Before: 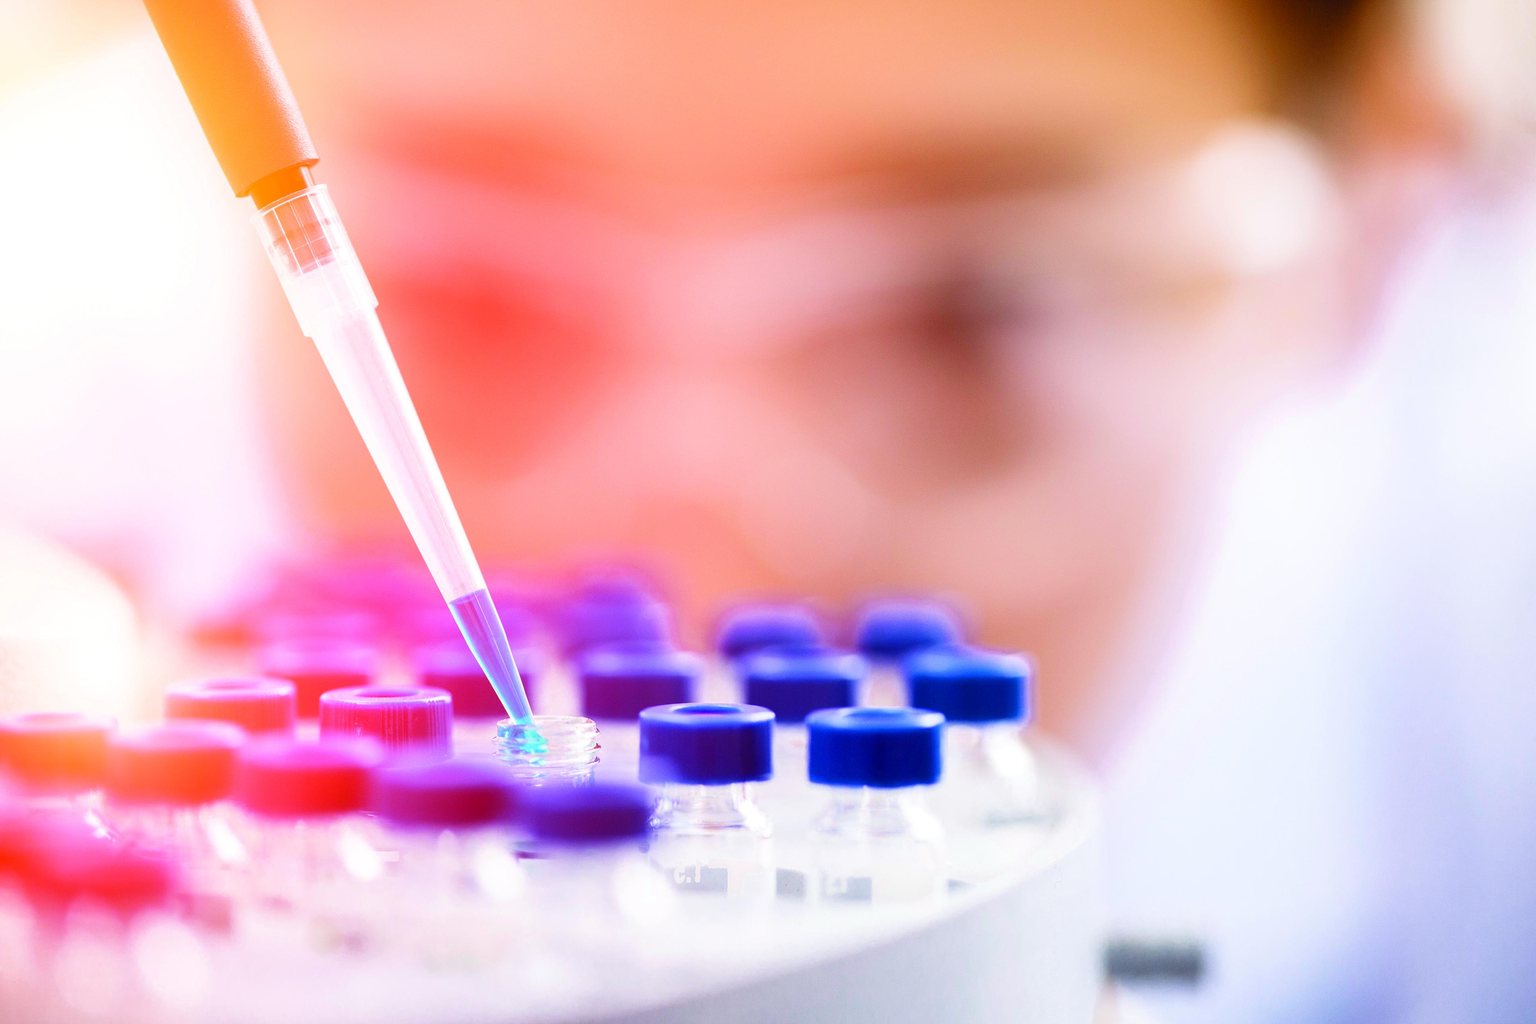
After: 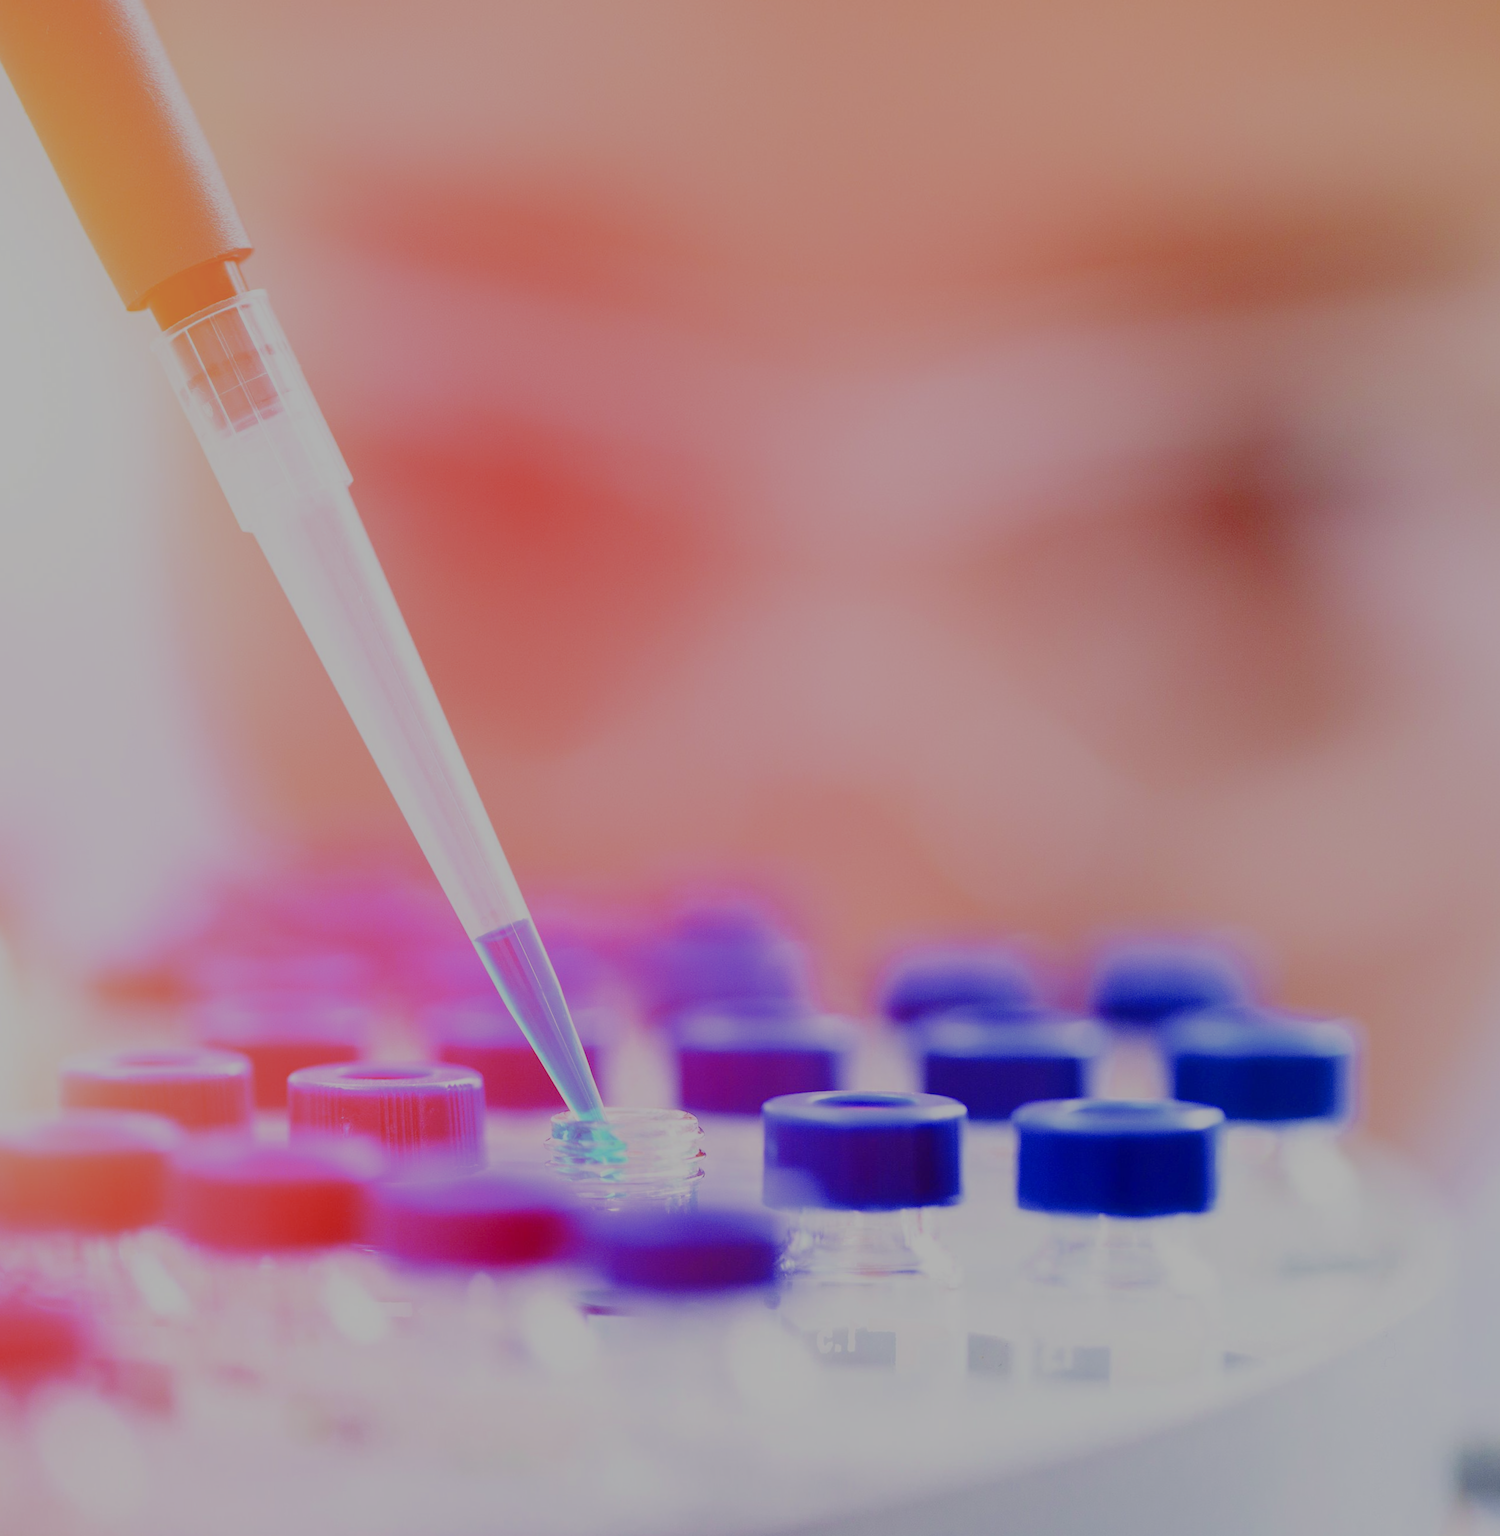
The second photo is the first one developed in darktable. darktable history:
crop and rotate: left 6.617%, right 26.717%
filmic rgb: black relative exposure -4.42 EV, white relative exposure 6.58 EV, hardness 1.85, contrast 0.5
rotate and perspective: rotation 0.074°, lens shift (vertical) 0.096, lens shift (horizontal) -0.041, crop left 0.043, crop right 0.952, crop top 0.024, crop bottom 0.979
